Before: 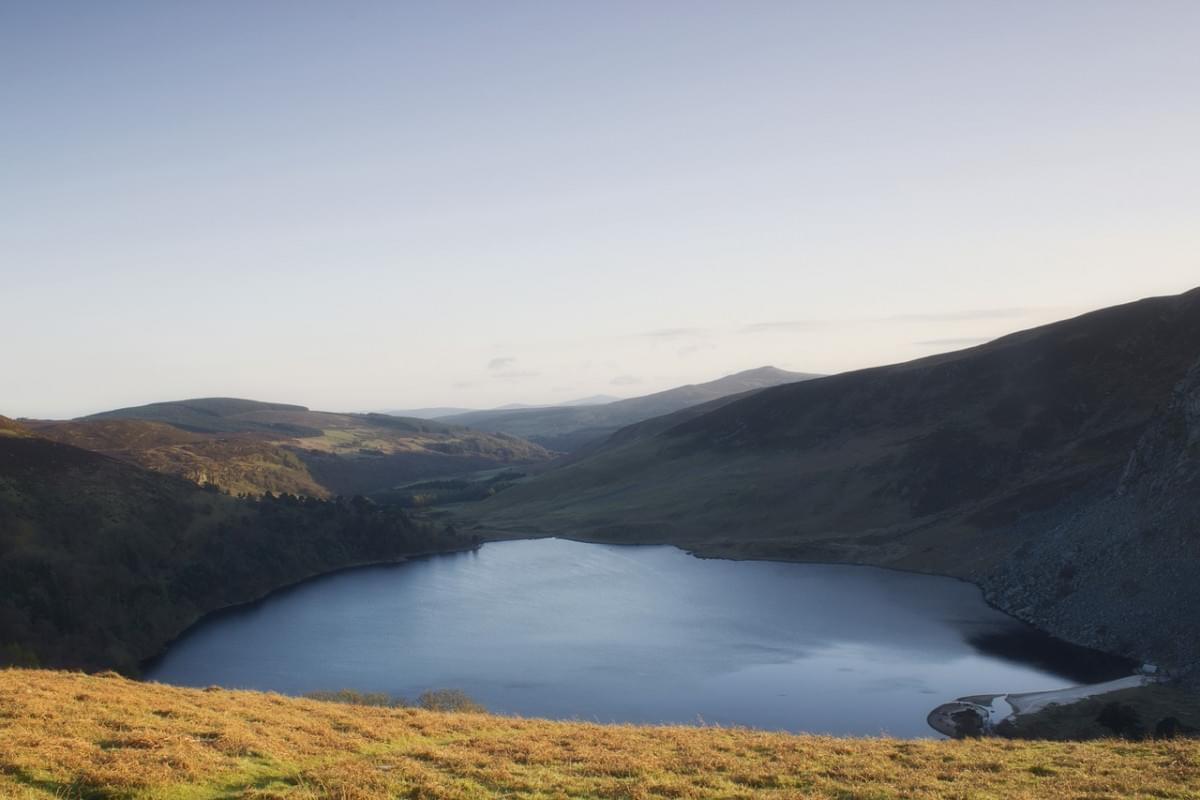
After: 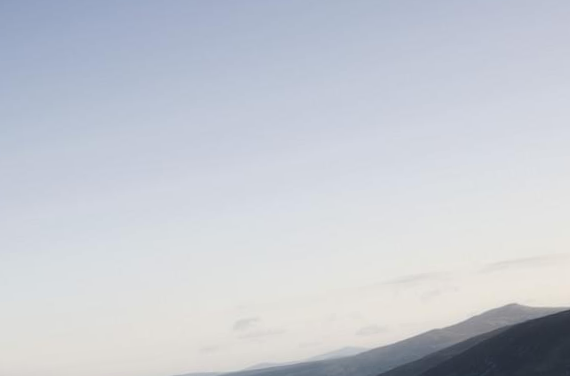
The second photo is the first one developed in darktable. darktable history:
rotate and perspective: rotation -5°, crop left 0.05, crop right 0.952, crop top 0.11, crop bottom 0.89
crop: left 19.556%, right 30.401%, bottom 46.458%
